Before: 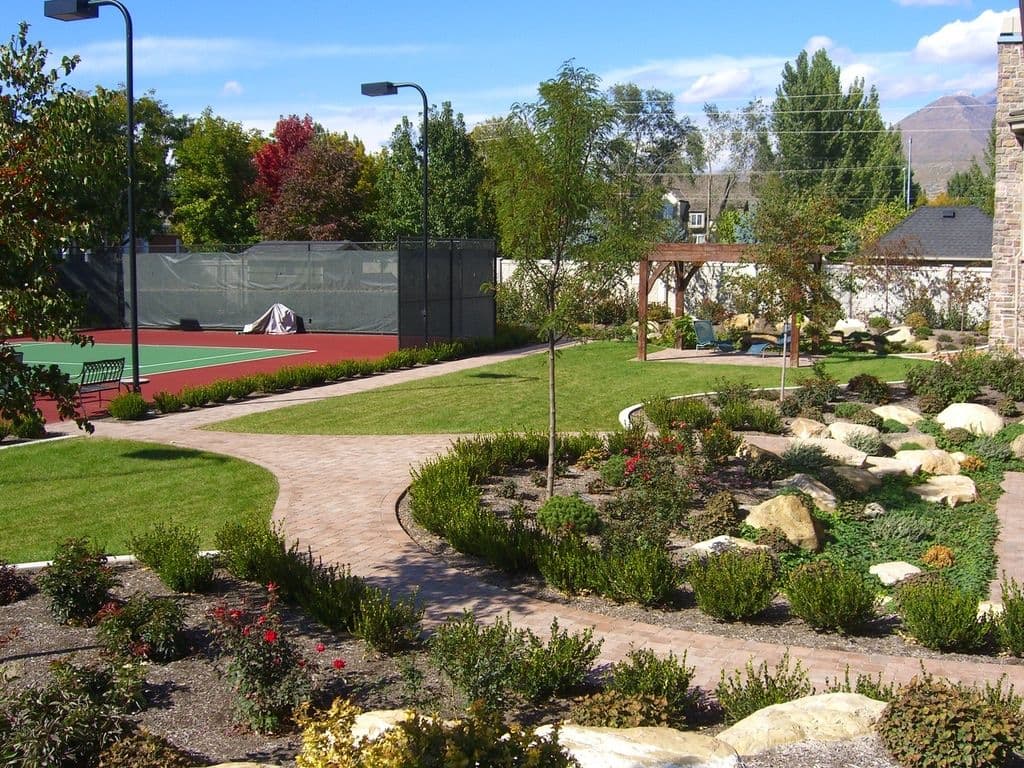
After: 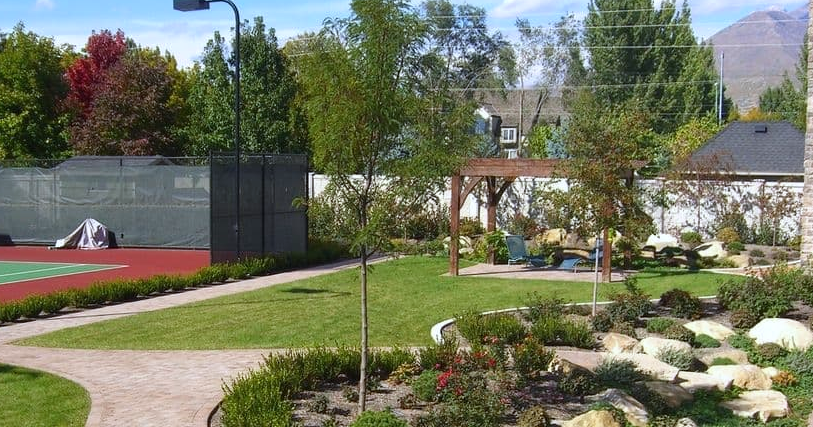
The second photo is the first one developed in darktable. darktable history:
crop: left 18.38%, top 11.092%, right 2.134%, bottom 33.217%
white balance: red 0.967, blue 1.049
